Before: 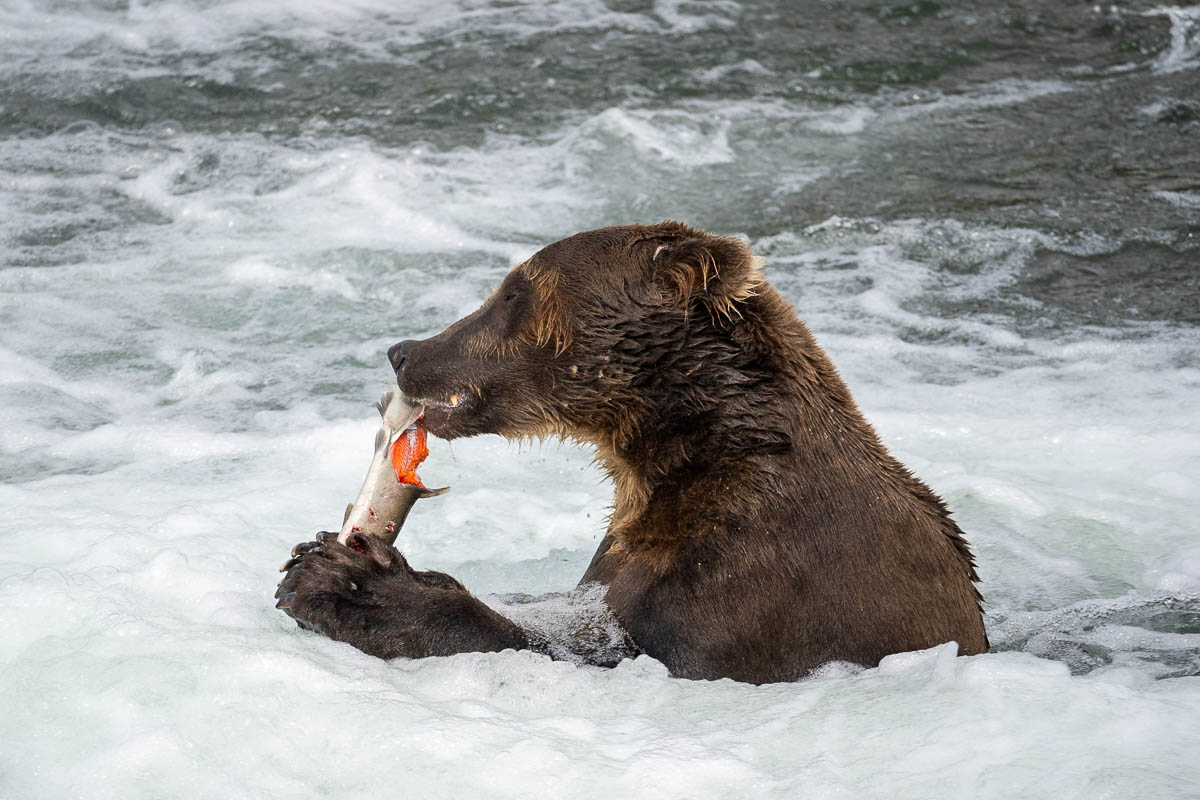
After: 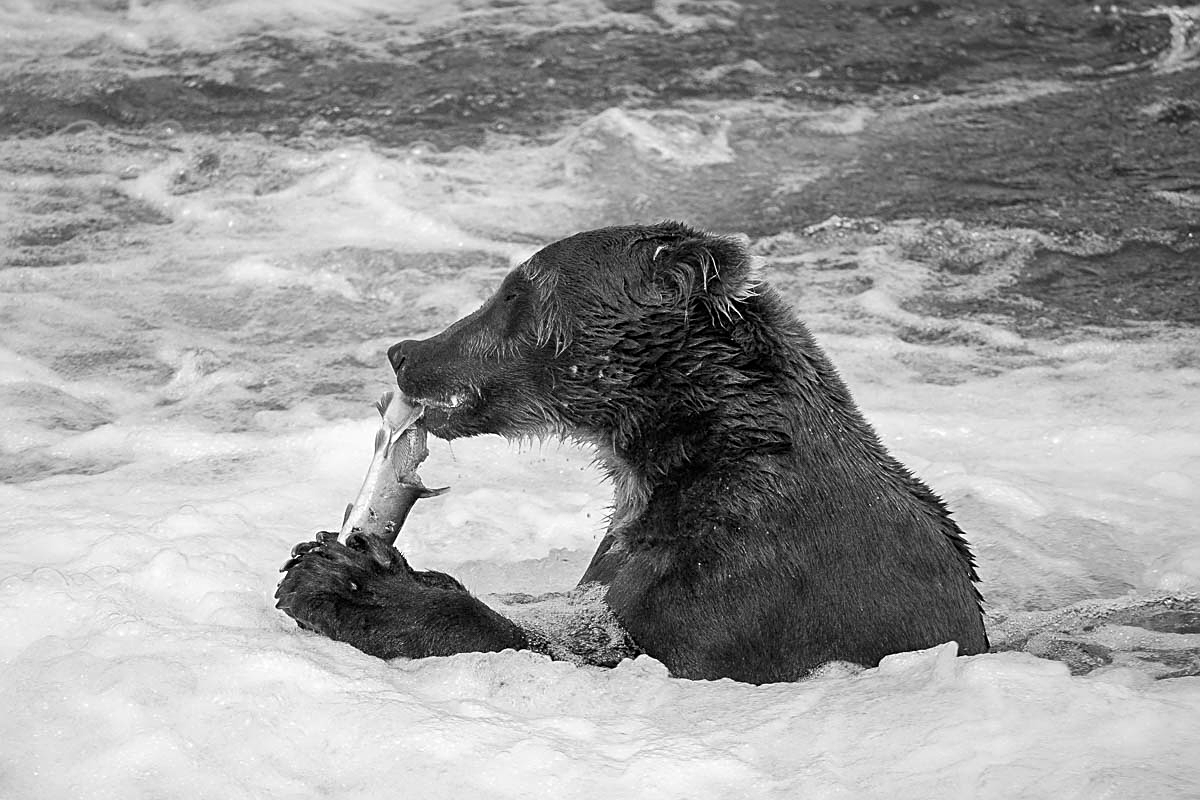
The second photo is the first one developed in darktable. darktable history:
shadows and highlights: shadows 37.27, highlights -28.18, soften with gaussian
sharpen: on, module defaults
contrast brightness saturation: saturation -1
